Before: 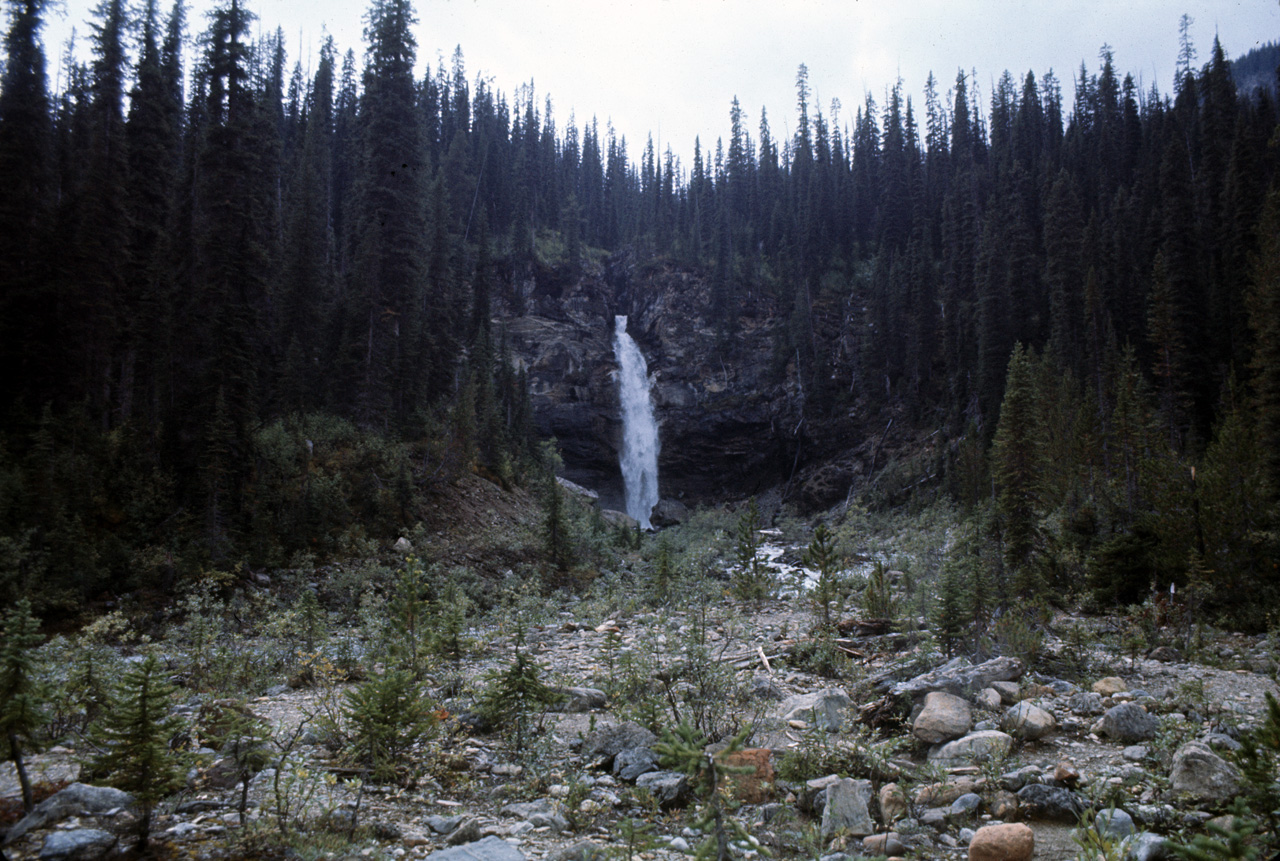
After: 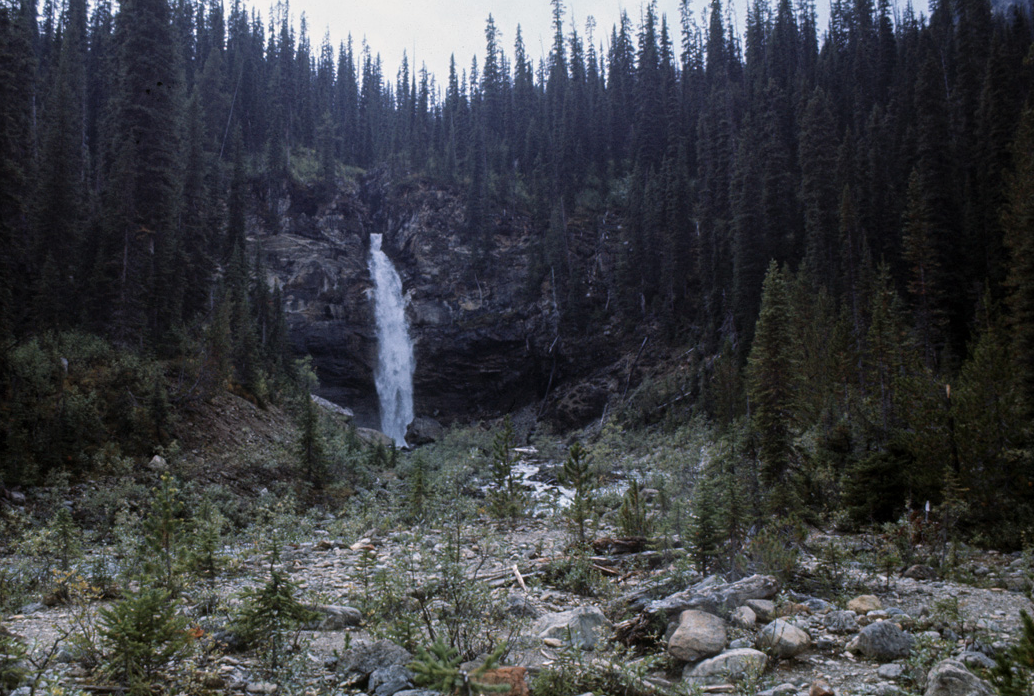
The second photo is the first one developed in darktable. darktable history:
local contrast: detail 110%
crop: left 19.159%, top 9.58%, bottom 9.58%
